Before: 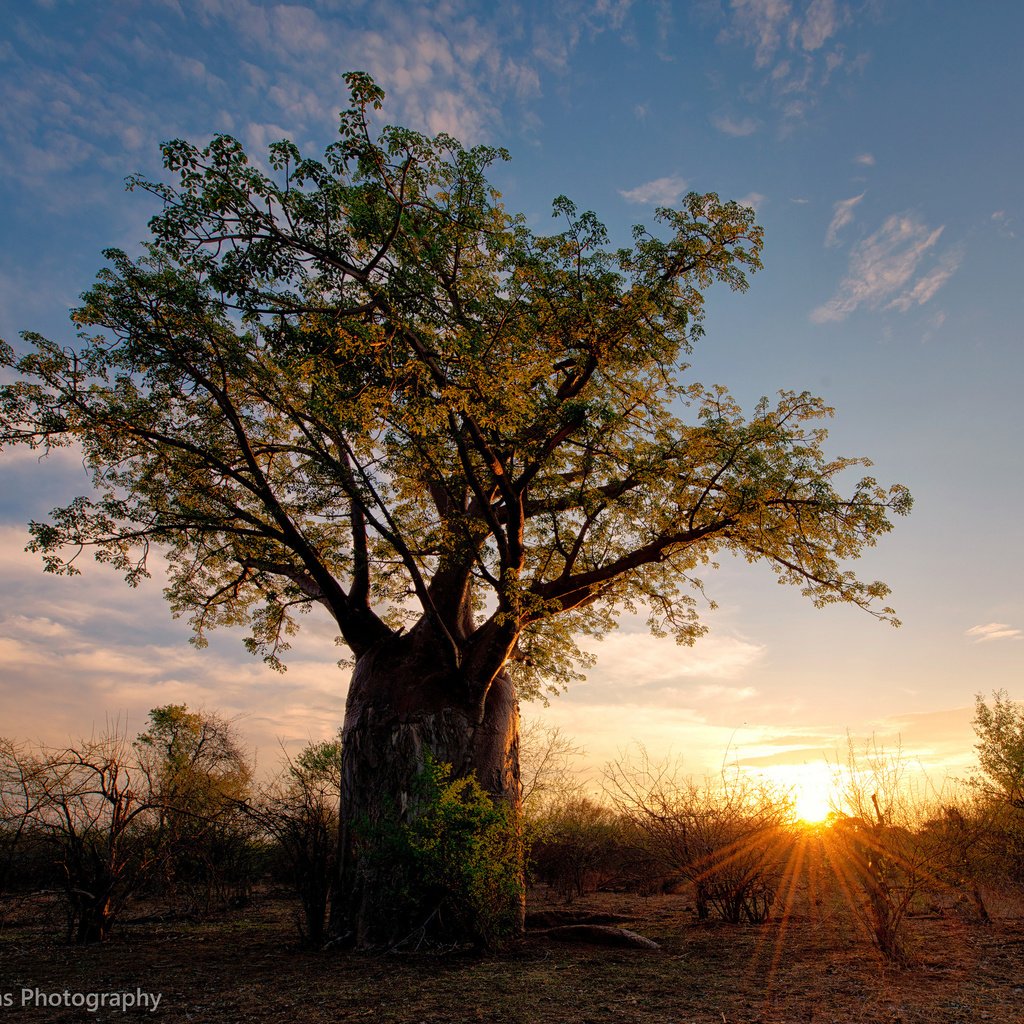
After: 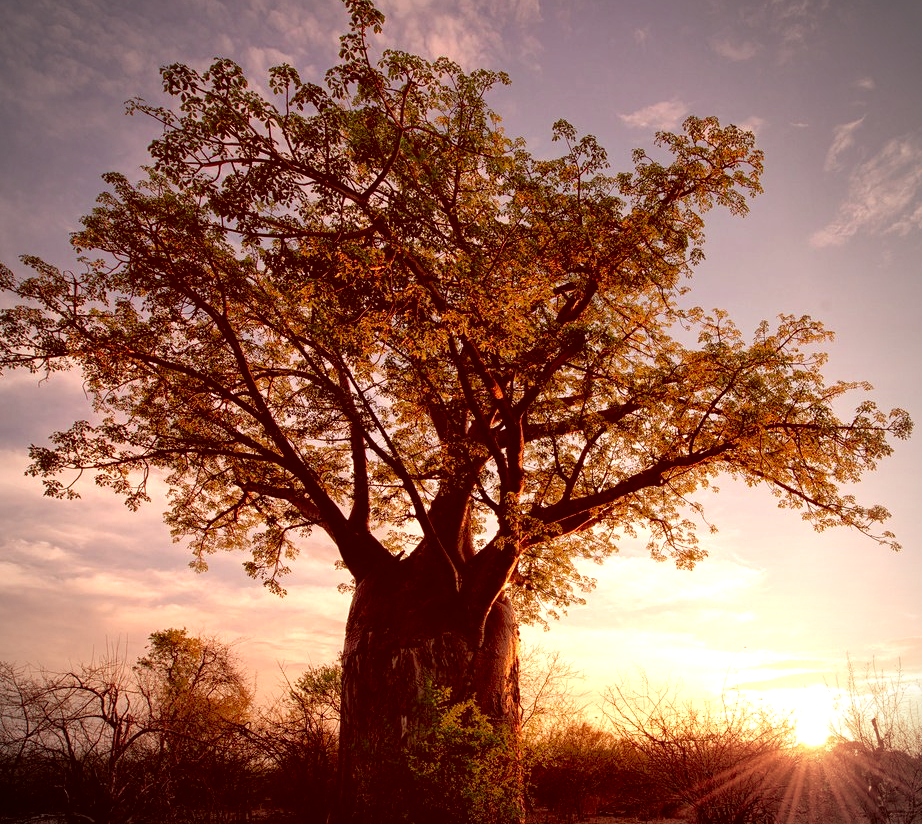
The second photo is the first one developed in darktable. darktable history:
color correction: highlights a* 9.53, highlights b* 8.86, shadows a* 39.88, shadows b* 39.93, saturation 0.804
crop: top 7.488%, right 9.886%, bottom 11.986%
exposure: exposure 0.639 EV, compensate exposure bias true, compensate highlight preservation false
vignetting: on, module defaults
